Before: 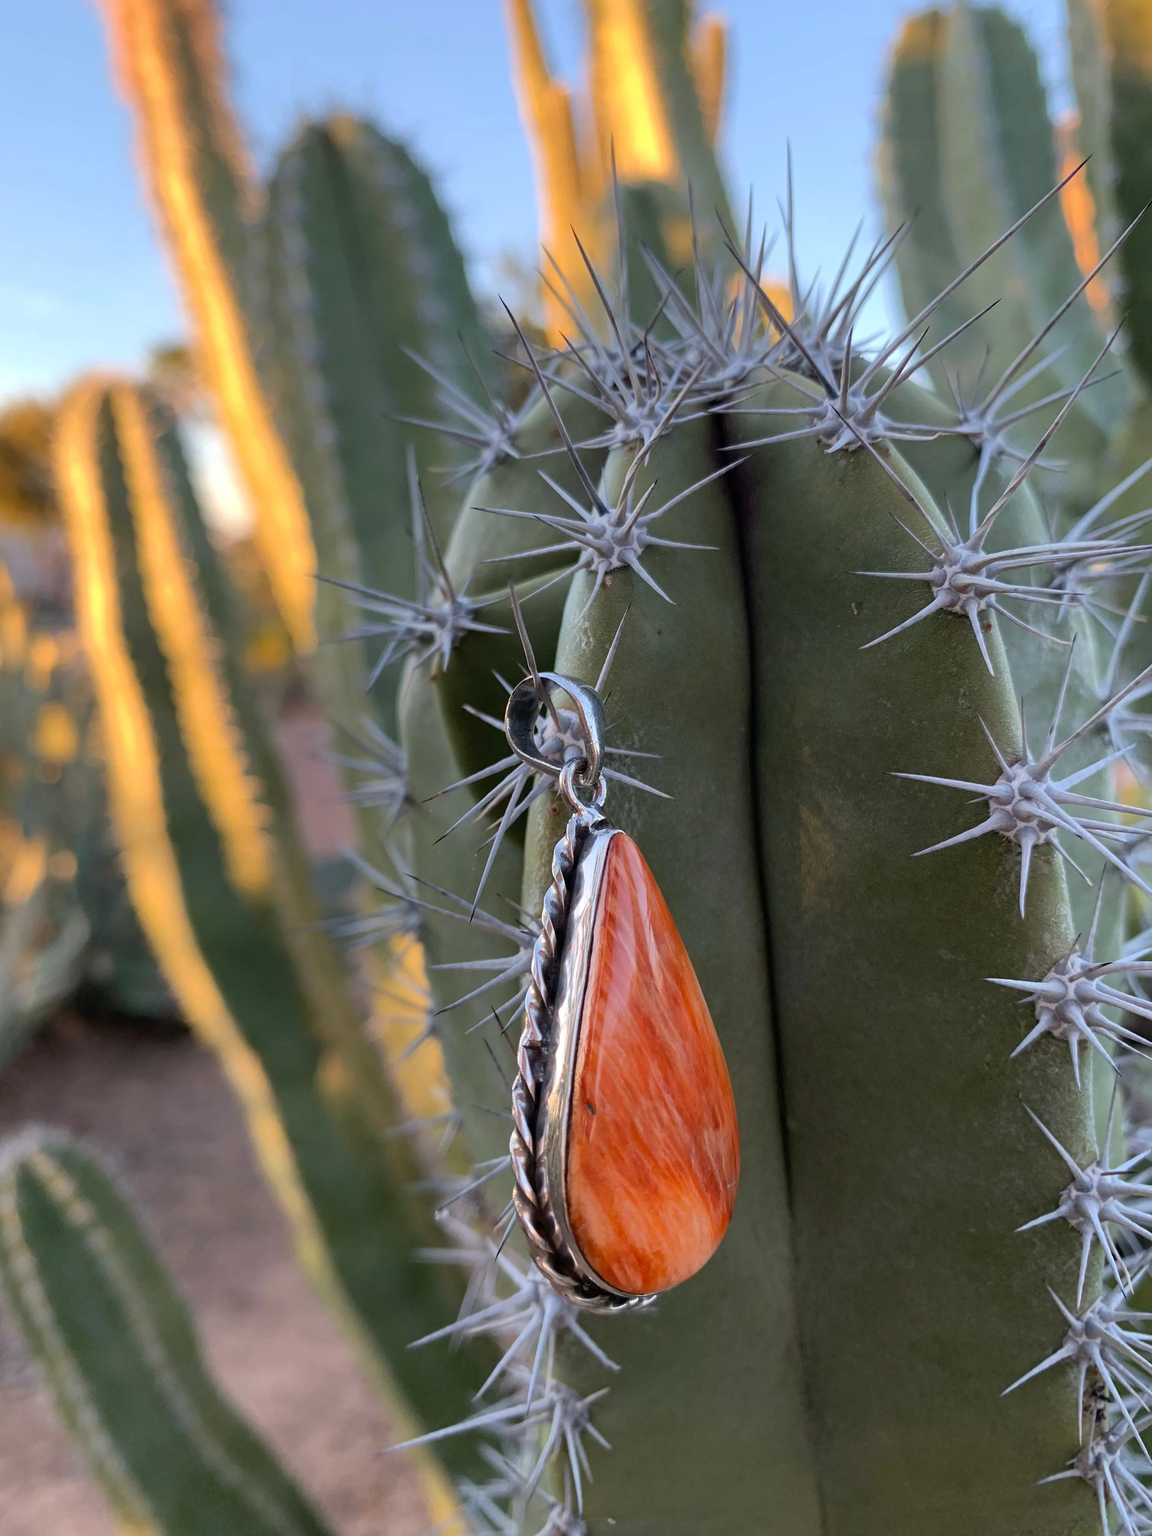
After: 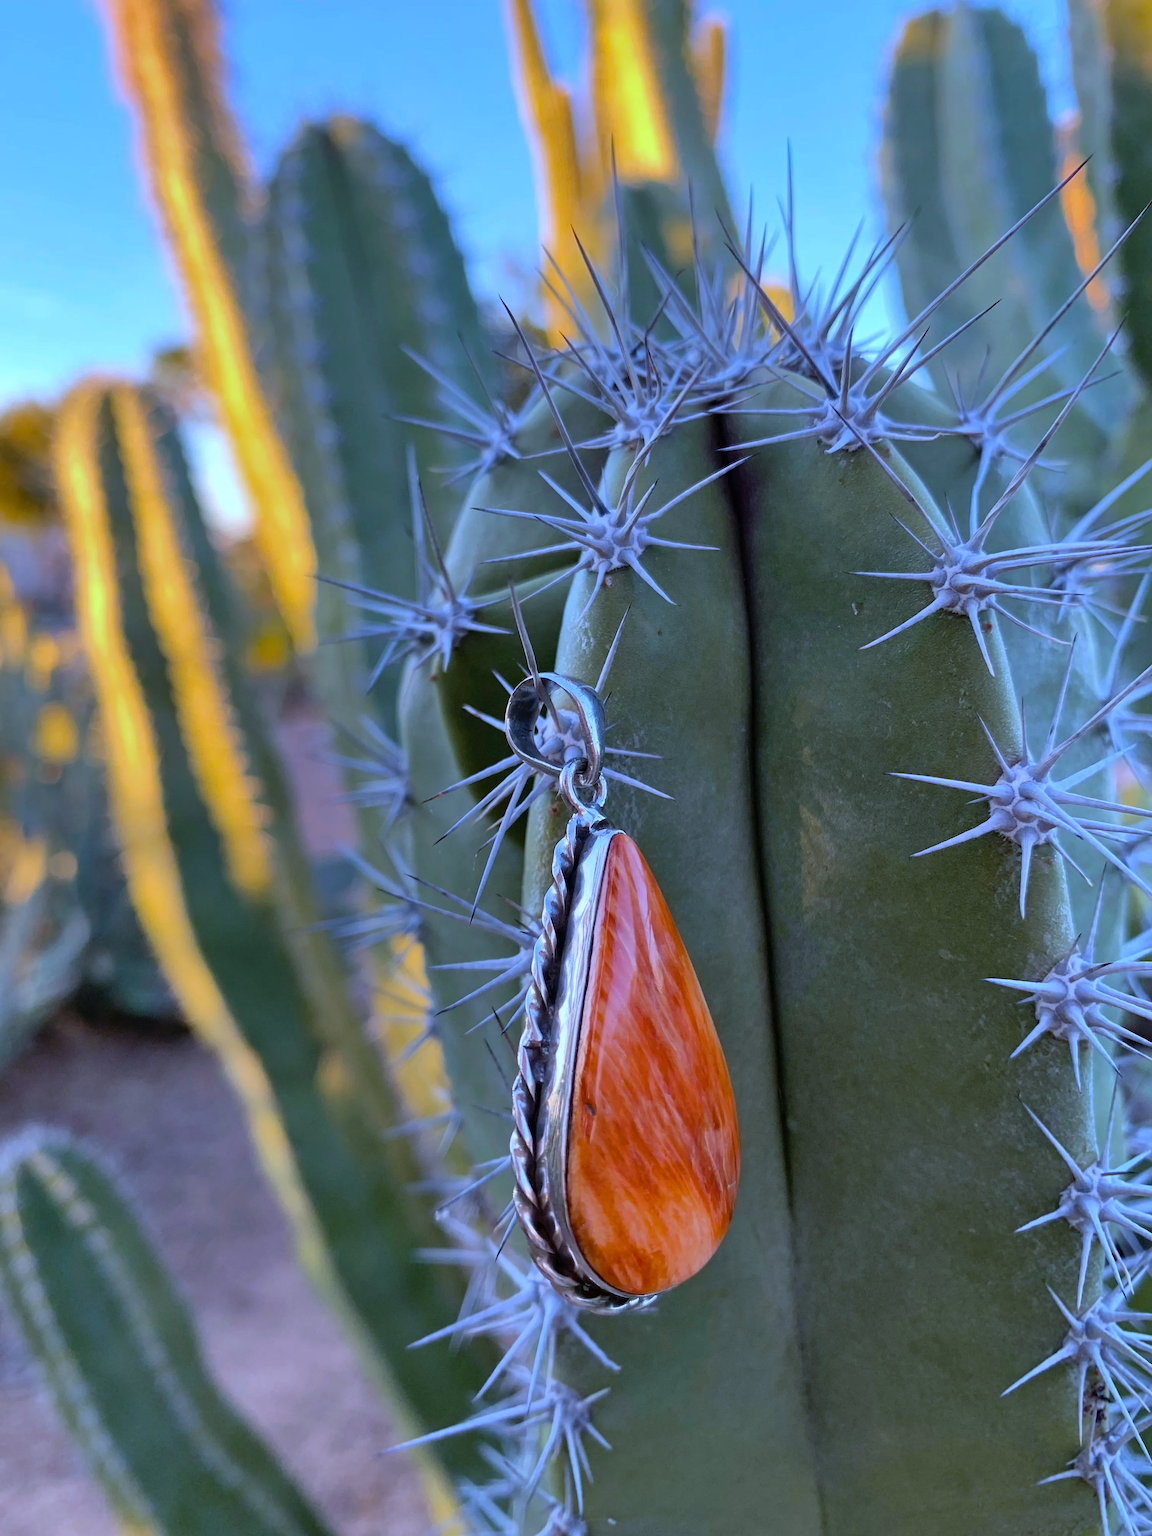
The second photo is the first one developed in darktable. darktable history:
white balance: red 0.871, blue 1.249
shadows and highlights: shadows 52.34, highlights -28.23, soften with gaussian
color balance rgb: perceptual saturation grading › global saturation 20%, global vibrance 20%
